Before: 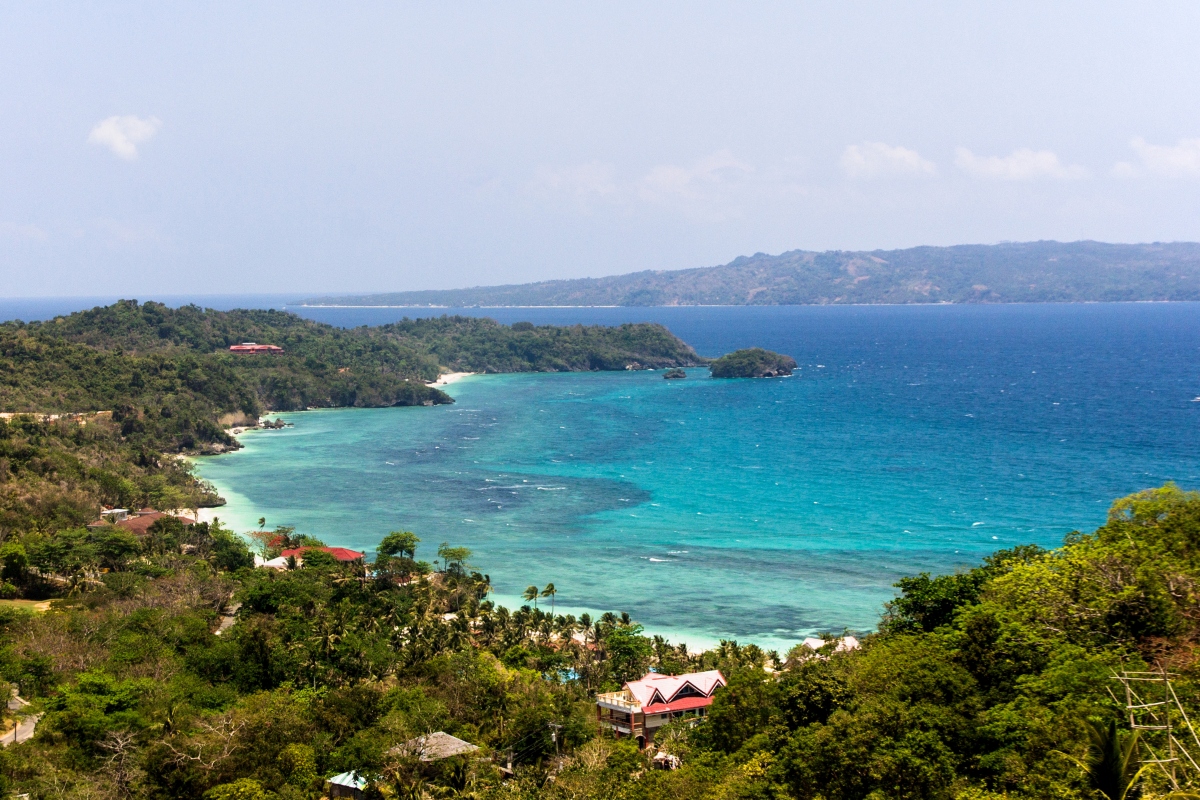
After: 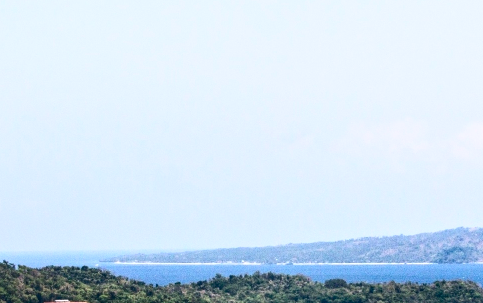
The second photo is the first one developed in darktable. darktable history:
haze removal: compatibility mode true, adaptive false
crop: left 15.621%, top 5.423%, right 44.118%, bottom 56.642%
contrast brightness saturation: contrast 0.41, brightness 0.114, saturation 0.21
color calibration: illuminant same as pipeline (D50), adaptation none (bypass), x 0.331, y 0.335, temperature 5004.12 K
tone equalizer: on, module defaults
local contrast: on, module defaults
